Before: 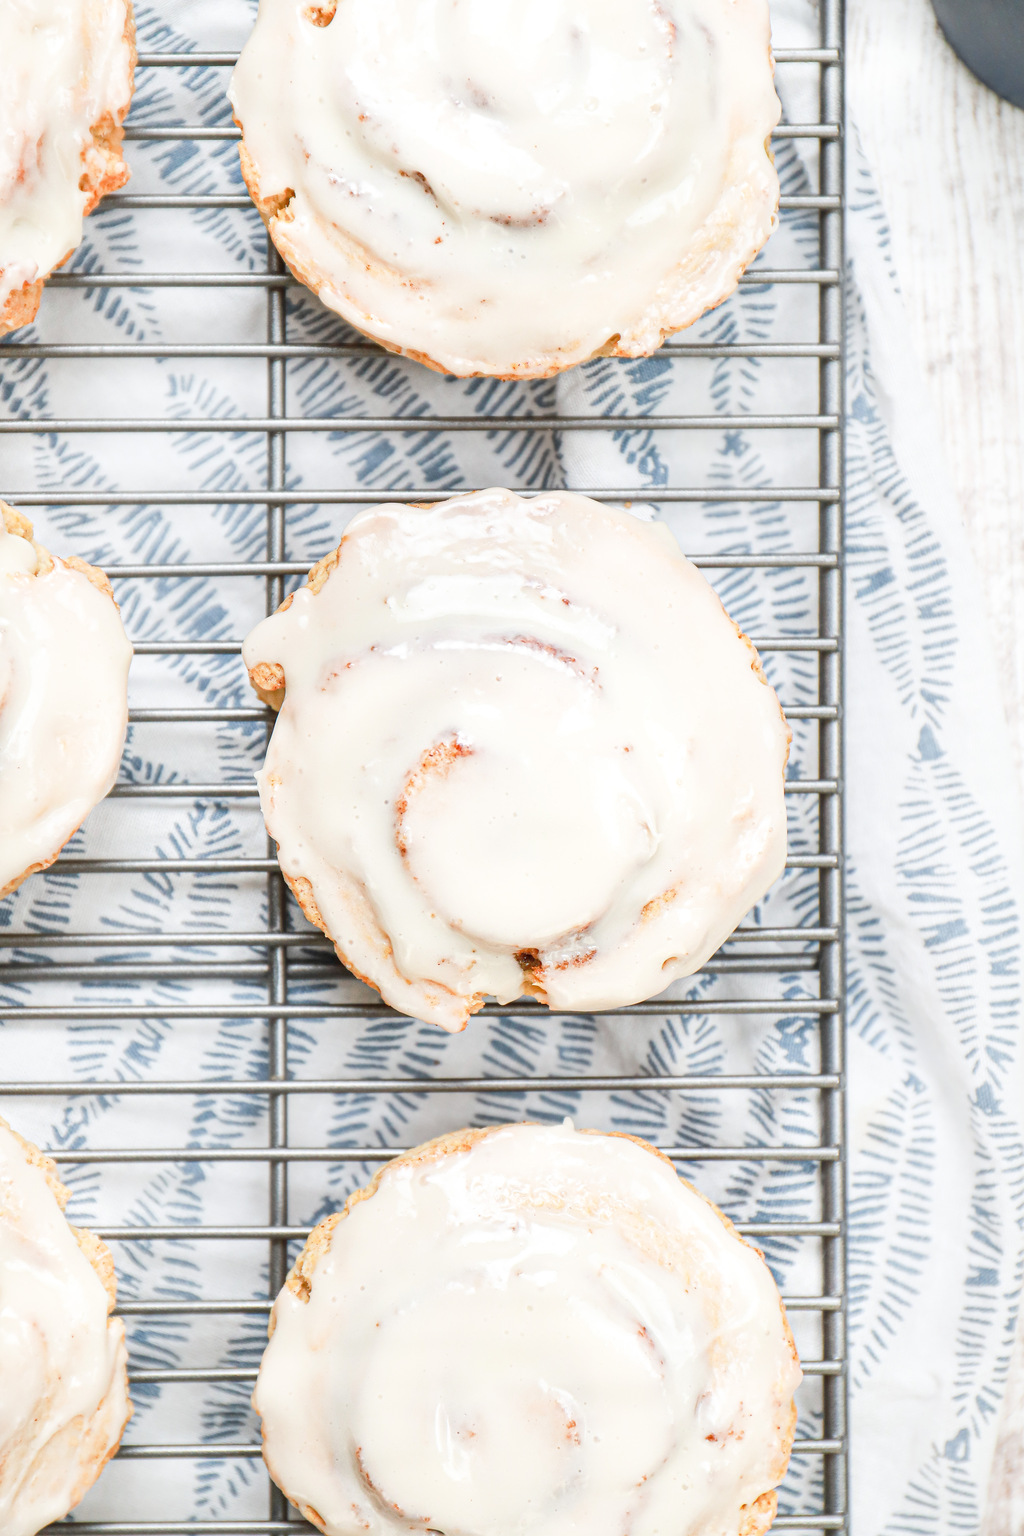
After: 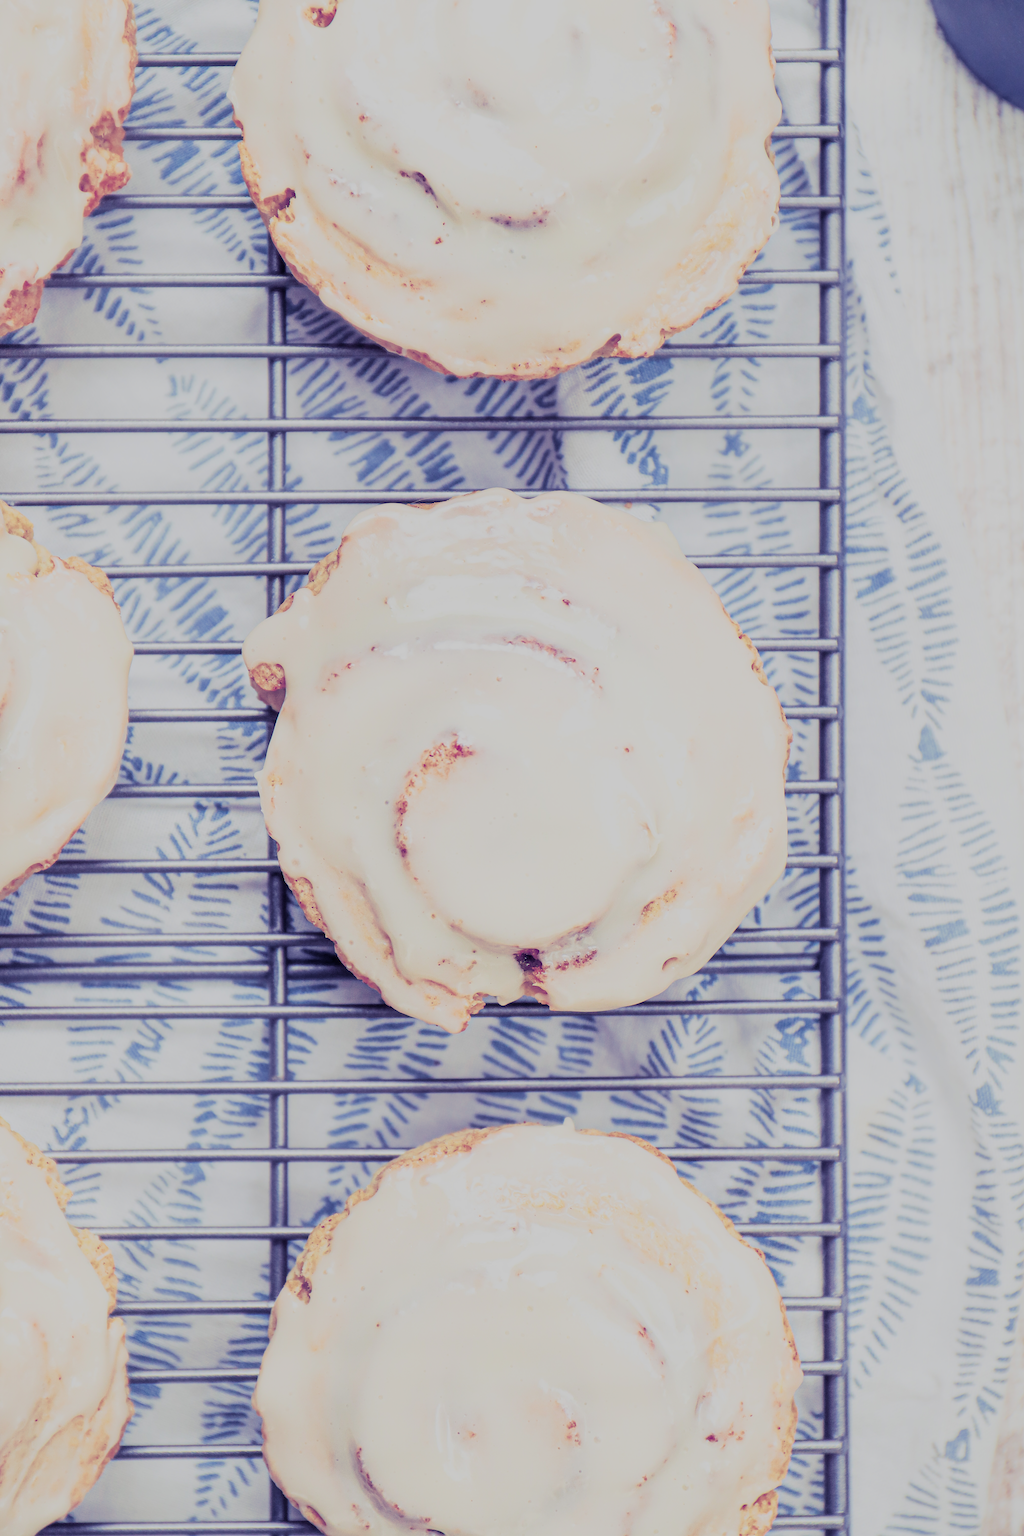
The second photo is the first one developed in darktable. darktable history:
split-toning: shadows › hue 242.67°, shadows › saturation 0.733, highlights › hue 45.33°, highlights › saturation 0.667, balance -53.304, compress 21.15%
filmic rgb: black relative exposure -8.79 EV, white relative exposure 4.98 EV, threshold 6 EV, target black luminance 0%, hardness 3.77, latitude 66.34%, contrast 0.822, highlights saturation mix 10%, shadows ↔ highlights balance 20%, add noise in highlights 0.1, color science v4 (2020), iterations of high-quality reconstruction 0, type of noise poissonian, enable highlight reconstruction true
